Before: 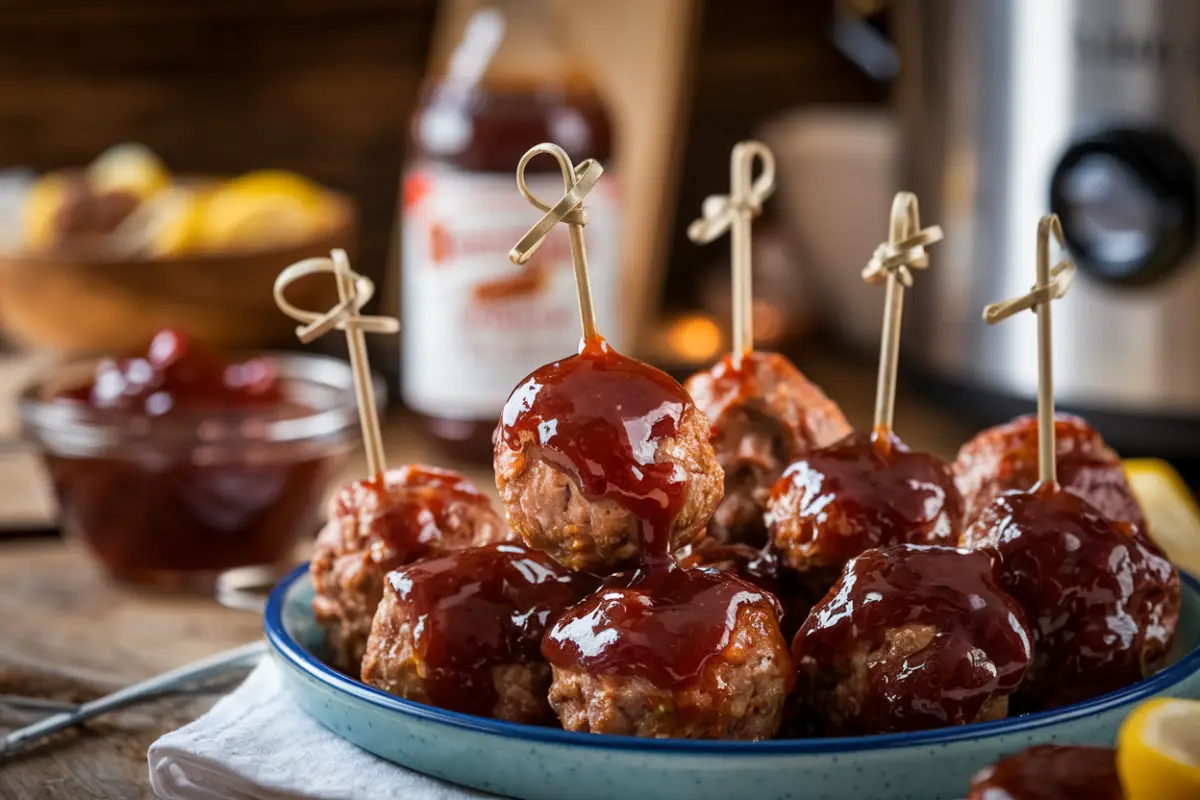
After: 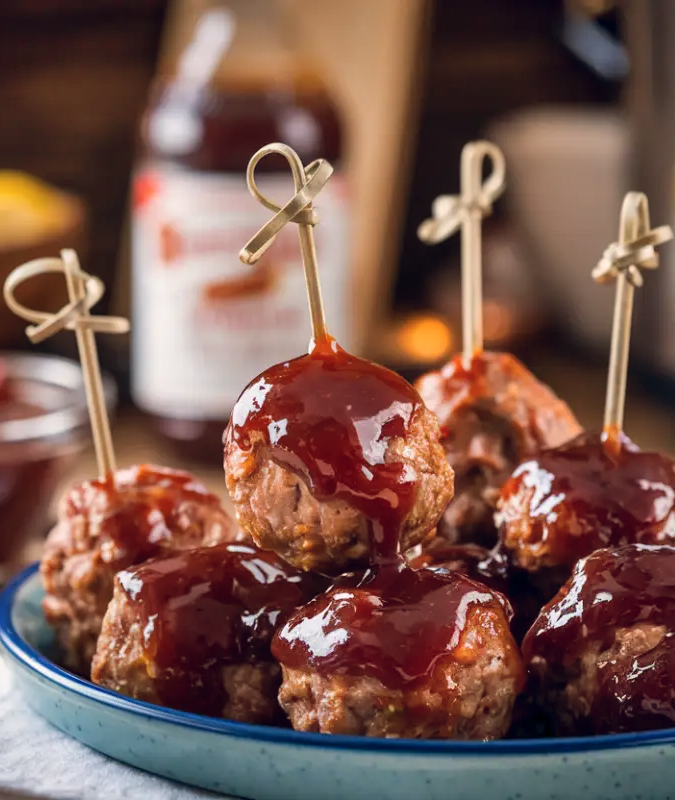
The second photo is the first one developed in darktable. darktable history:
shadows and highlights: radius 100.41, shadows 50.55, highlights -64.36, highlights color adjustment 49.82%, soften with gaussian
tone equalizer: on, module defaults
color balance rgb: shadows lift › hue 87.51°, highlights gain › chroma 1.62%, highlights gain › hue 55.1°, global offset › chroma 0.06%, global offset › hue 253.66°, linear chroma grading › global chroma 0.5%
crop and rotate: left 22.516%, right 21.234%
